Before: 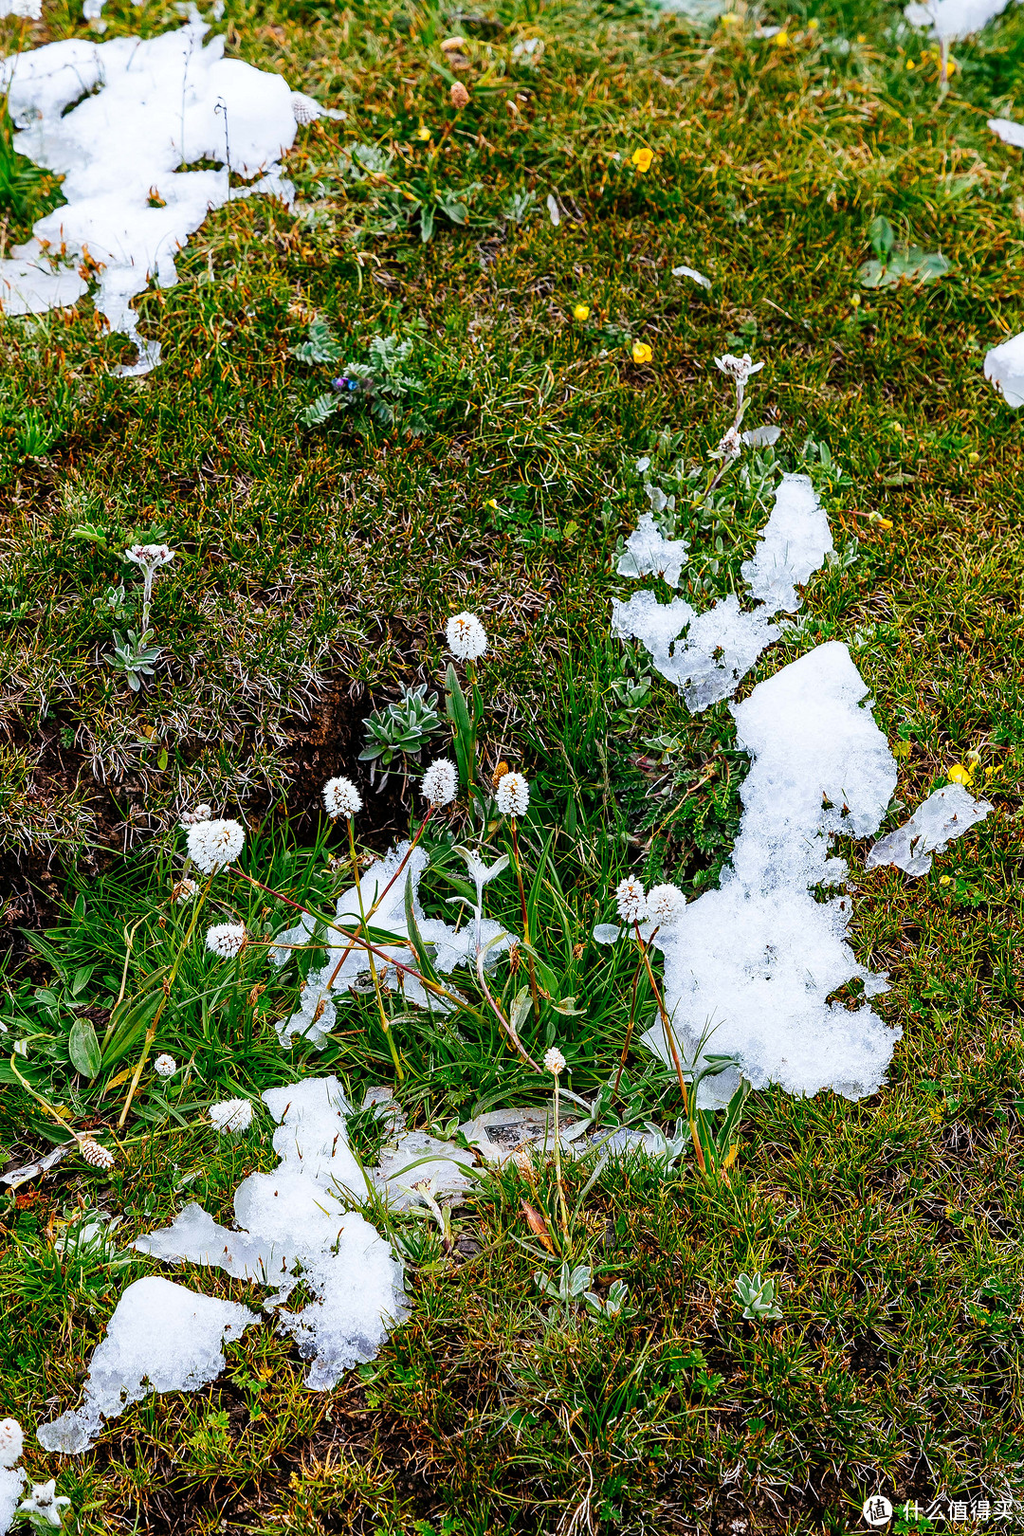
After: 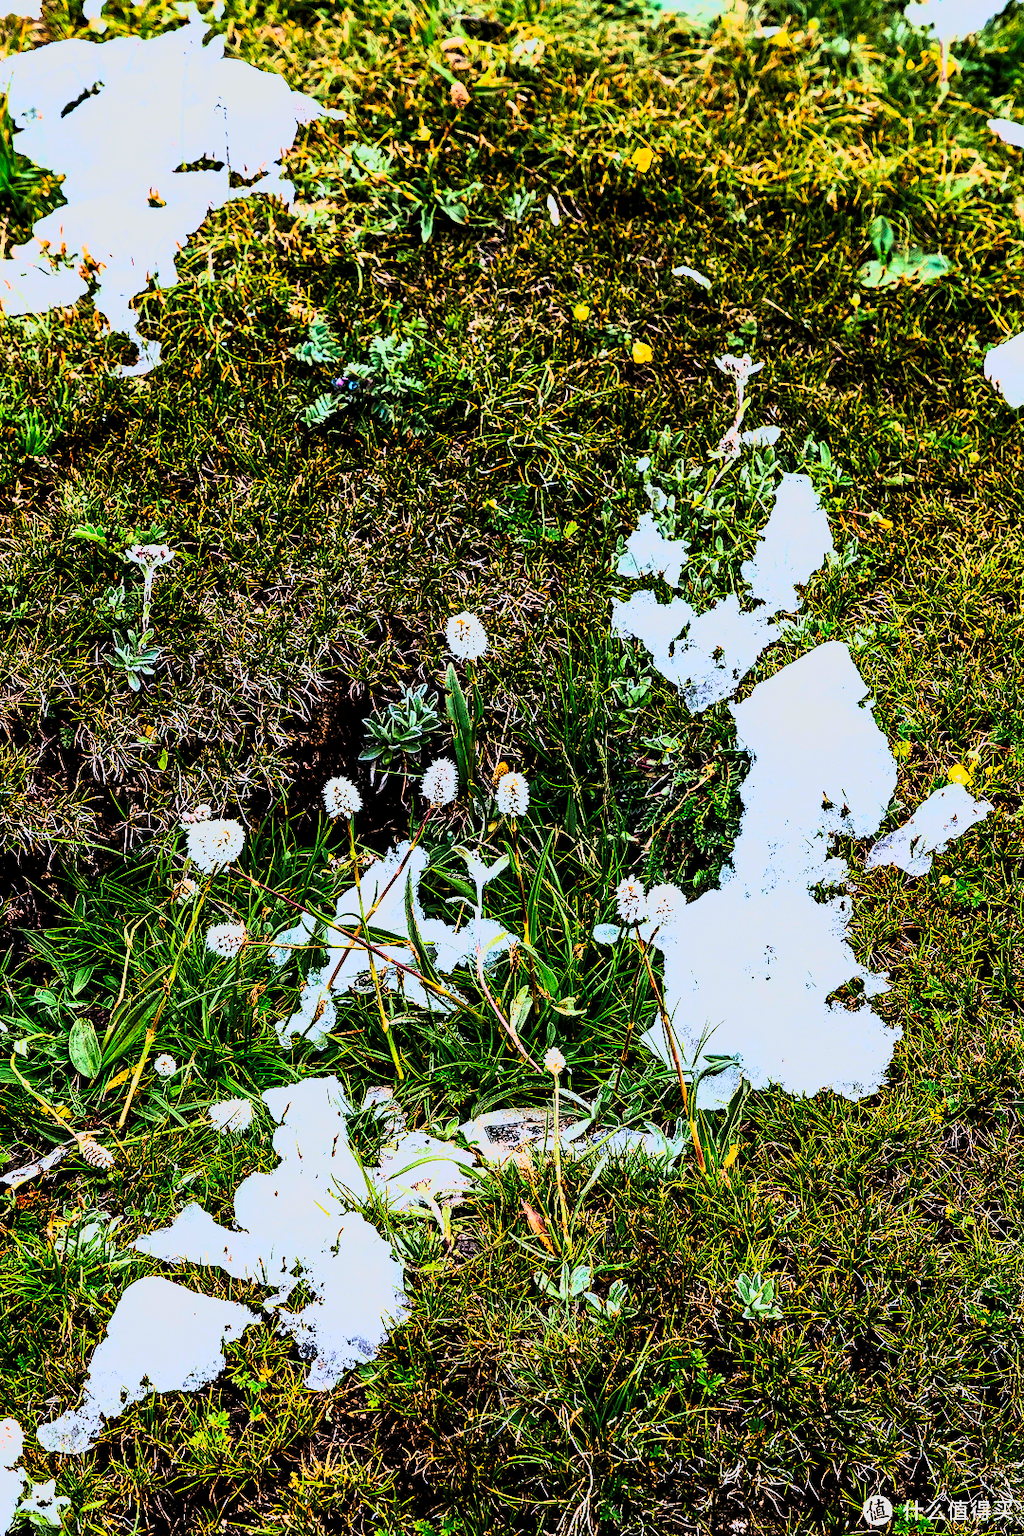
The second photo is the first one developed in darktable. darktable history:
shadows and highlights: radius 121.75, shadows 21.72, white point adjustment -9.69, highlights -14.54, soften with gaussian
velvia: strength 44.92%
tone curve: curves: ch0 [(0, 0) (0.003, 0) (0.011, 0) (0.025, 0) (0.044, 0.001) (0.069, 0.003) (0.1, 0.003) (0.136, 0.006) (0.177, 0.014) (0.224, 0.056) (0.277, 0.128) (0.335, 0.218) (0.399, 0.346) (0.468, 0.512) (0.543, 0.713) (0.623, 0.898) (0.709, 0.987) (0.801, 0.99) (0.898, 0.99) (1, 1)], color space Lab, linked channels, preserve colors none
